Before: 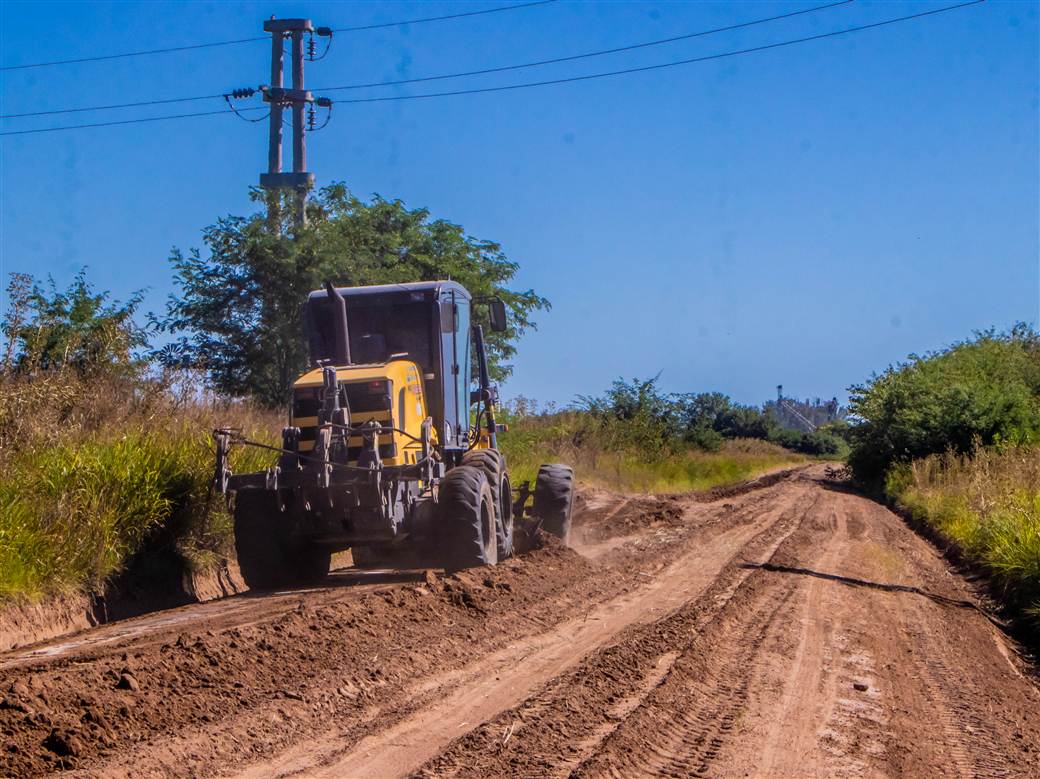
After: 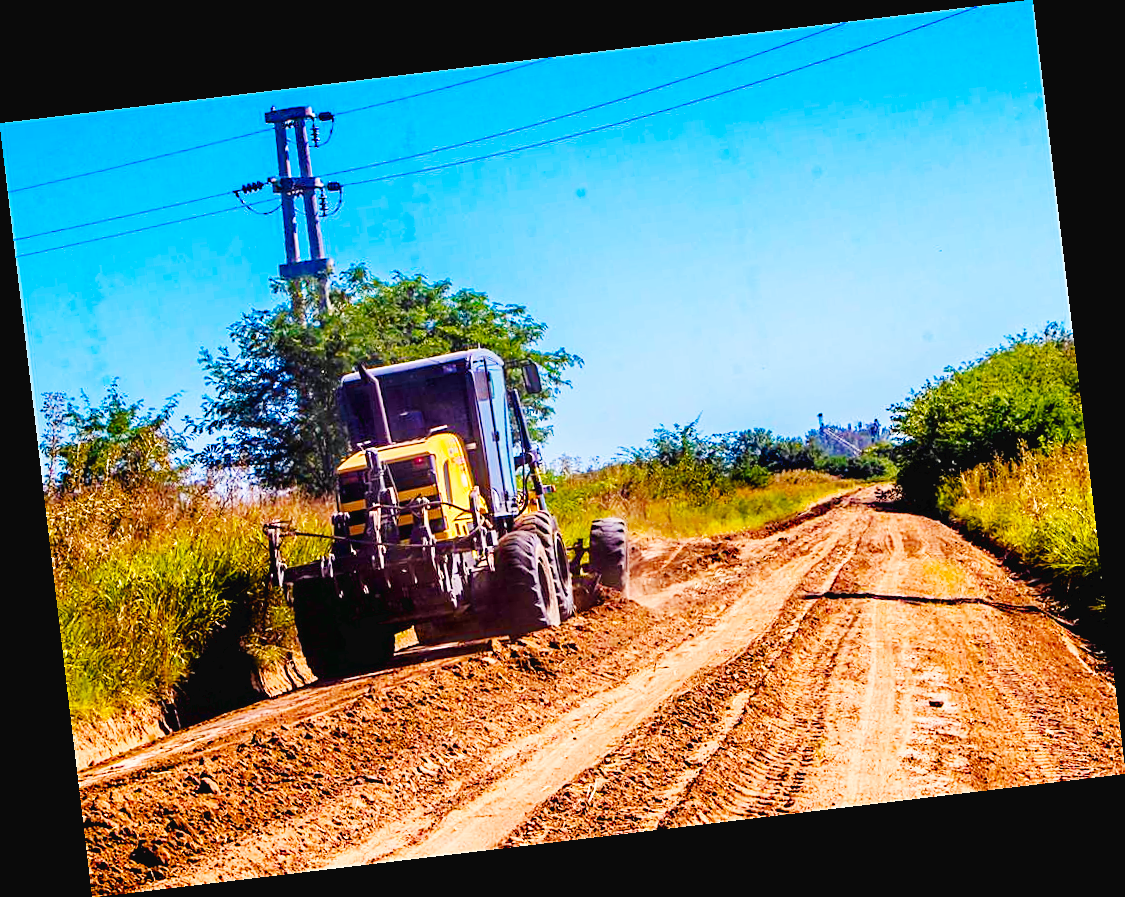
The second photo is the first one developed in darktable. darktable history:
base curve: curves: ch0 [(0, 0.003) (0.001, 0.002) (0.006, 0.004) (0.02, 0.022) (0.048, 0.086) (0.094, 0.234) (0.162, 0.431) (0.258, 0.629) (0.385, 0.8) (0.548, 0.918) (0.751, 0.988) (1, 1)], preserve colors none
rotate and perspective: rotation -6.83°, automatic cropping off
color balance rgb: shadows lift › chroma 1%, shadows lift › hue 240.84°, highlights gain › chroma 2%, highlights gain › hue 73.2°, global offset › luminance -0.5%, perceptual saturation grading › global saturation 20%, perceptual saturation grading › highlights -25%, perceptual saturation grading › shadows 50%, global vibrance 25.26%
sharpen: on, module defaults
